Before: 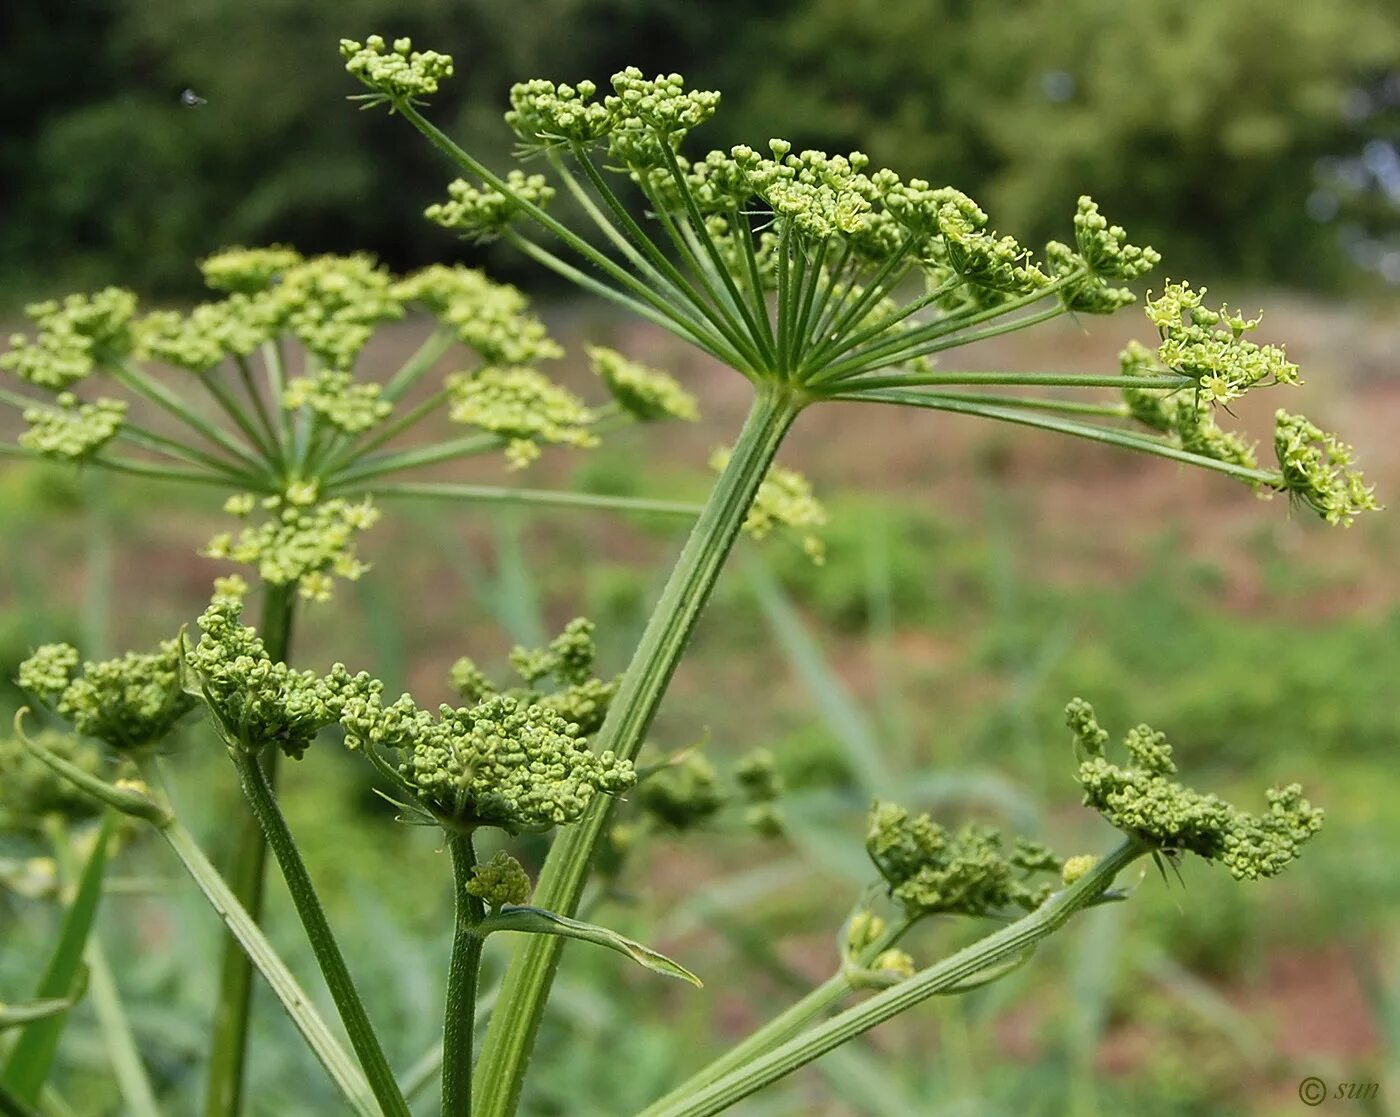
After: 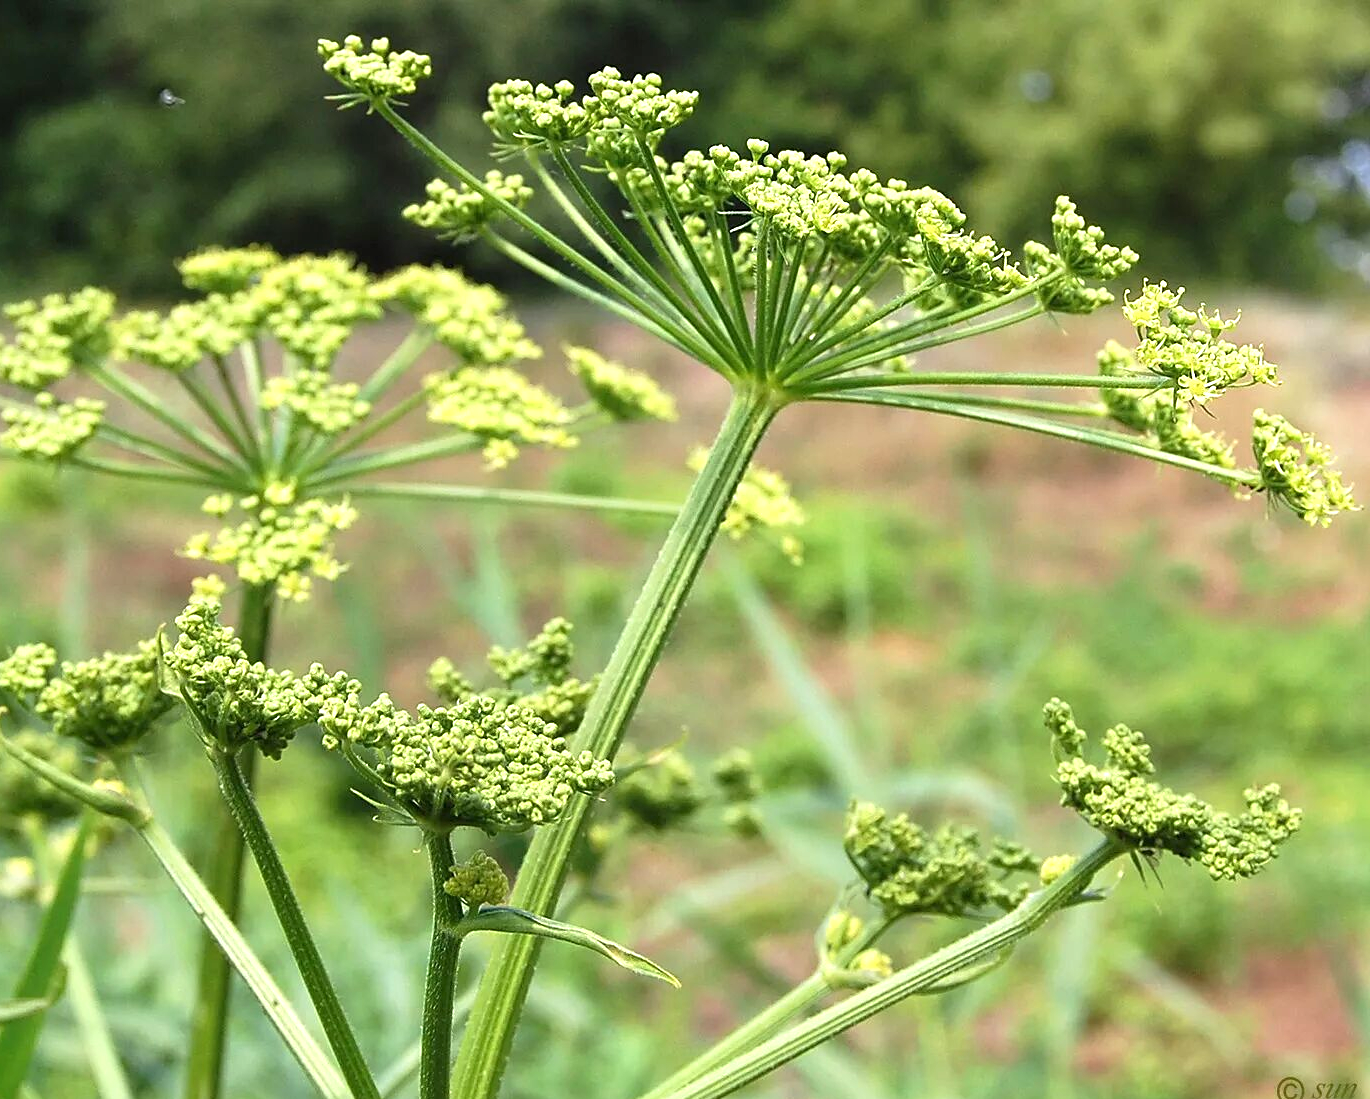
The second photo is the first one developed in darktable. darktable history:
crop and rotate: left 1.587%, right 0.551%, bottom 1.527%
exposure: black level correction 0, exposure 0.835 EV, compensate highlight preservation false
sharpen: amount 0.212
